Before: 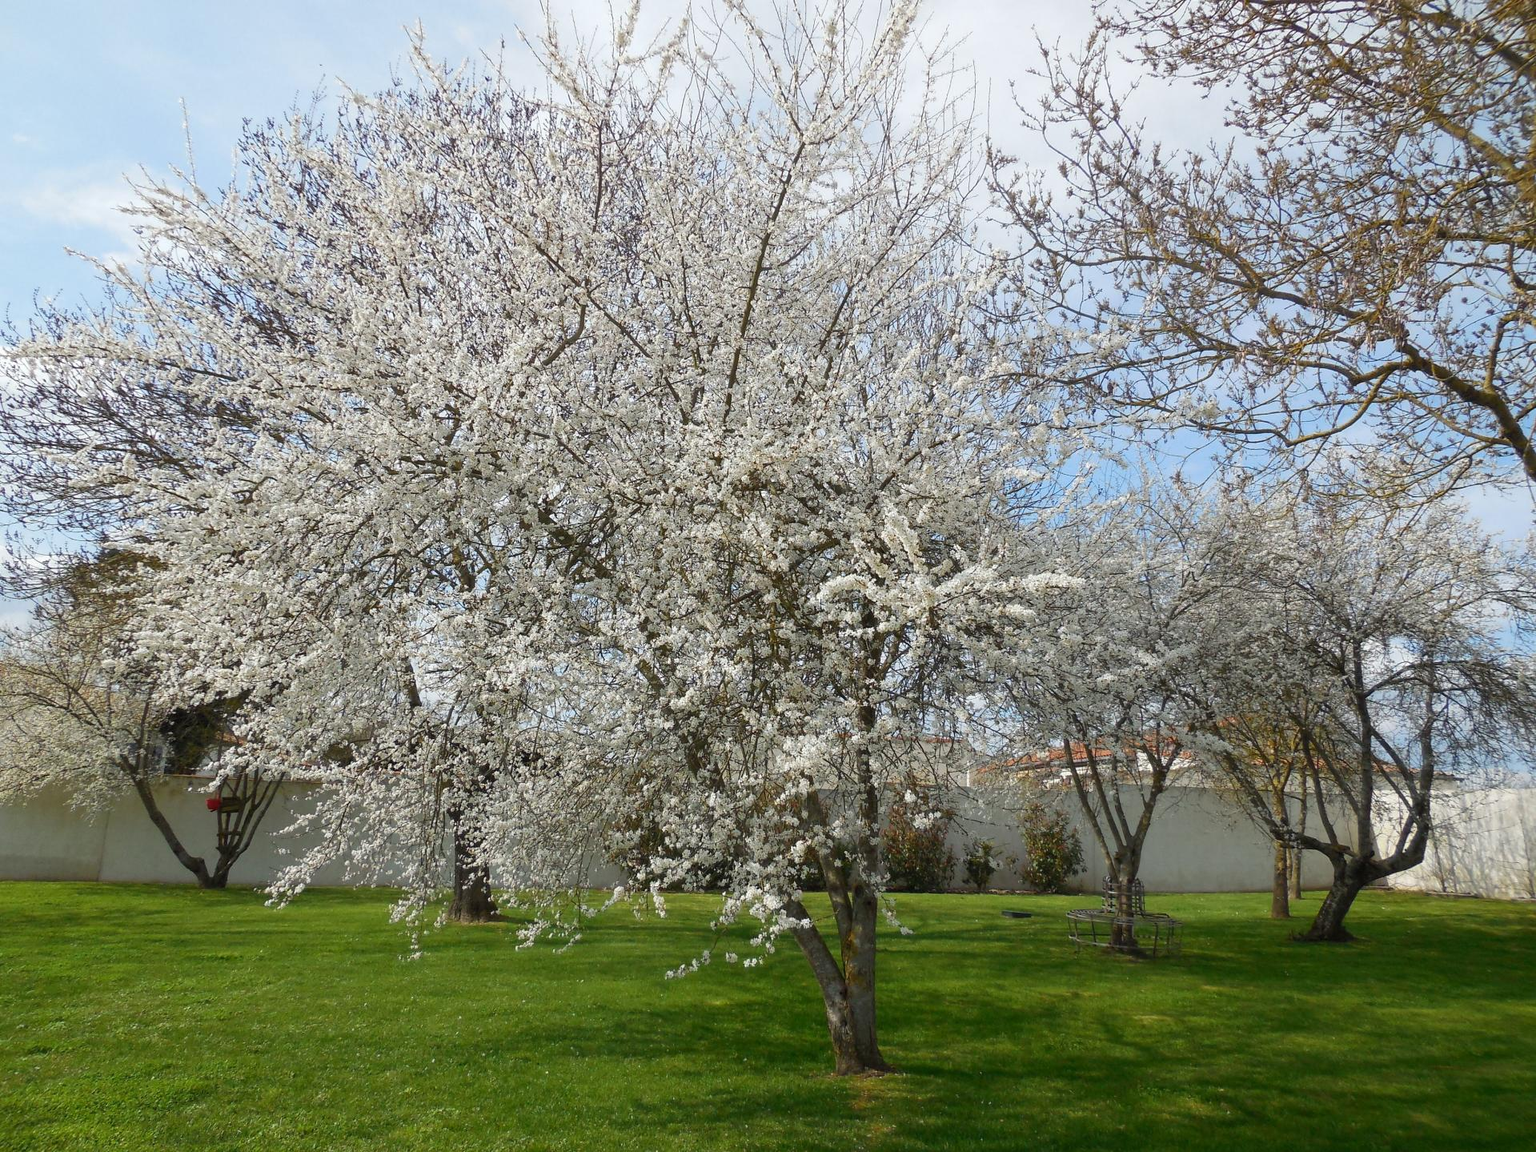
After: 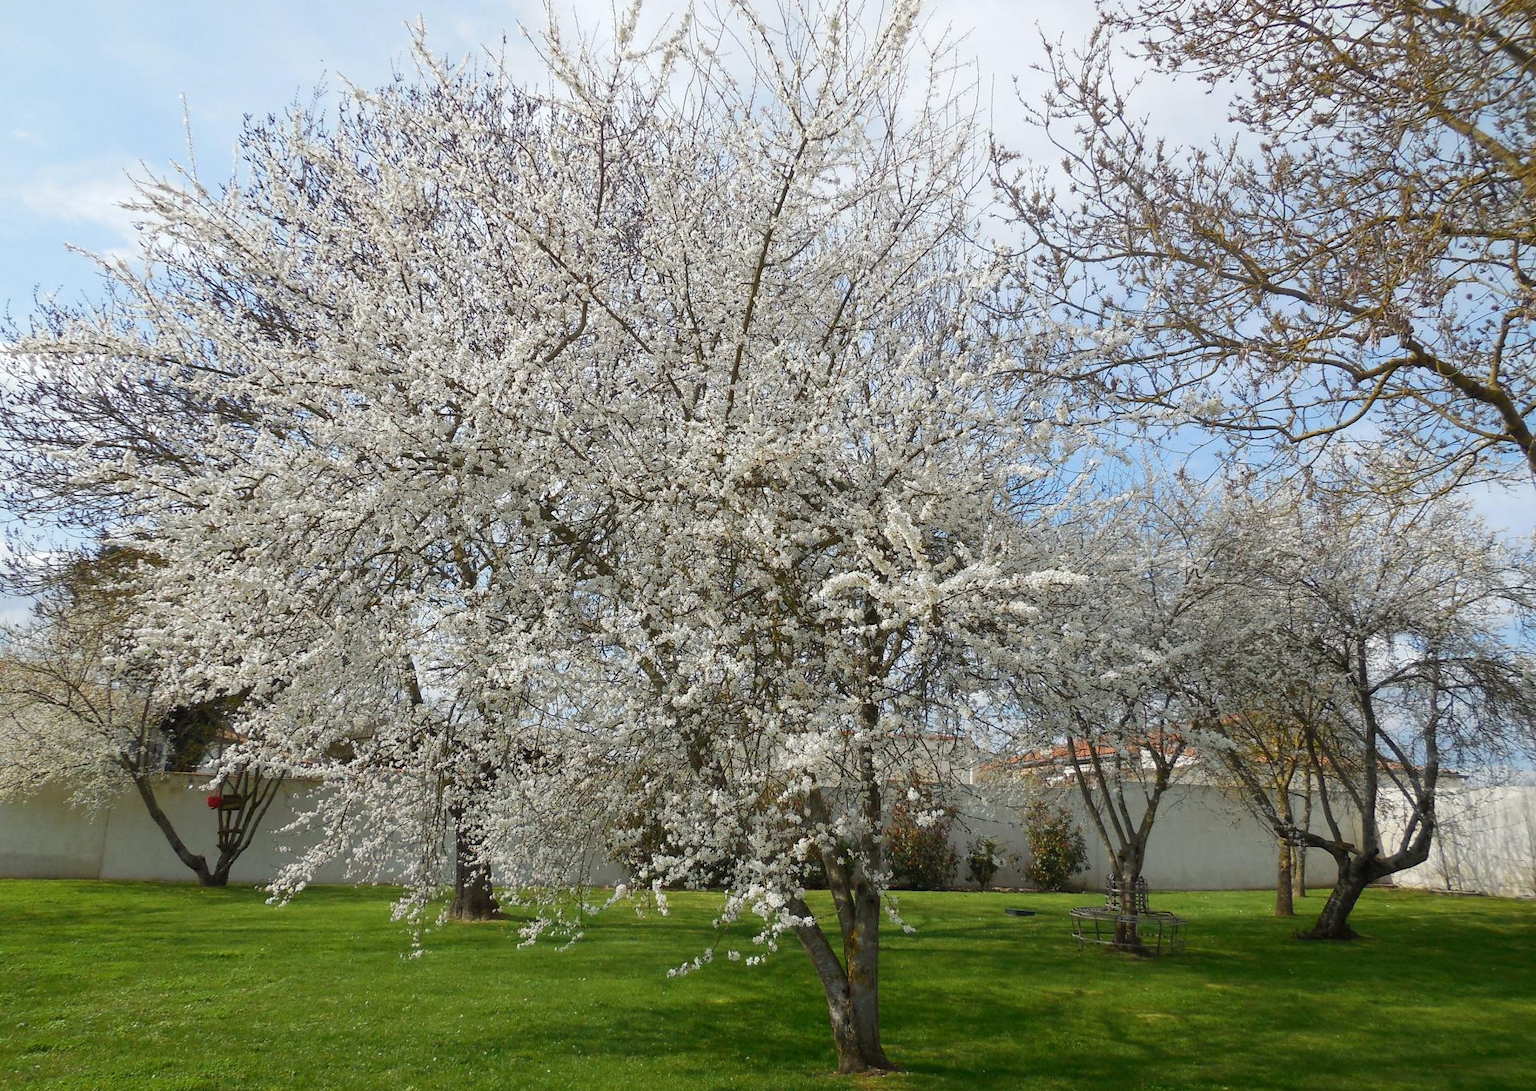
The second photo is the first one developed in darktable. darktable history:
crop: top 0.448%, right 0.264%, bottom 5.045%
tone equalizer: -8 EV -1.84 EV, -7 EV -1.16 EV, -6 EV -1.62 EV, smoothing diameter 25%, edges refinement/feathering 10, preserve details guided filter
